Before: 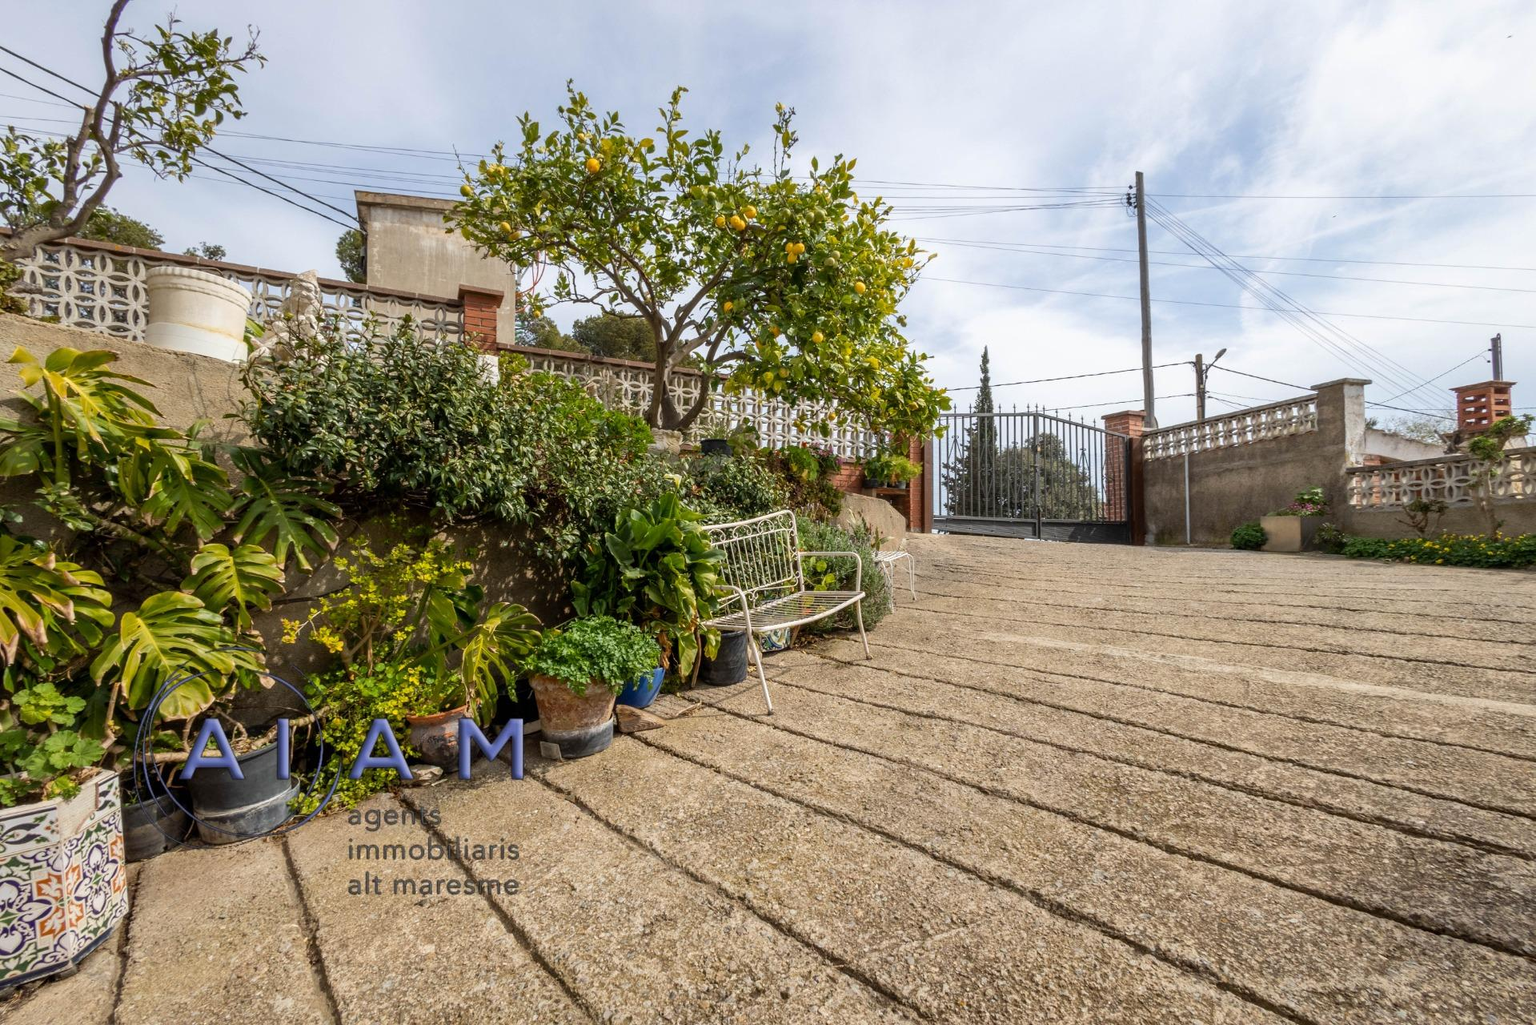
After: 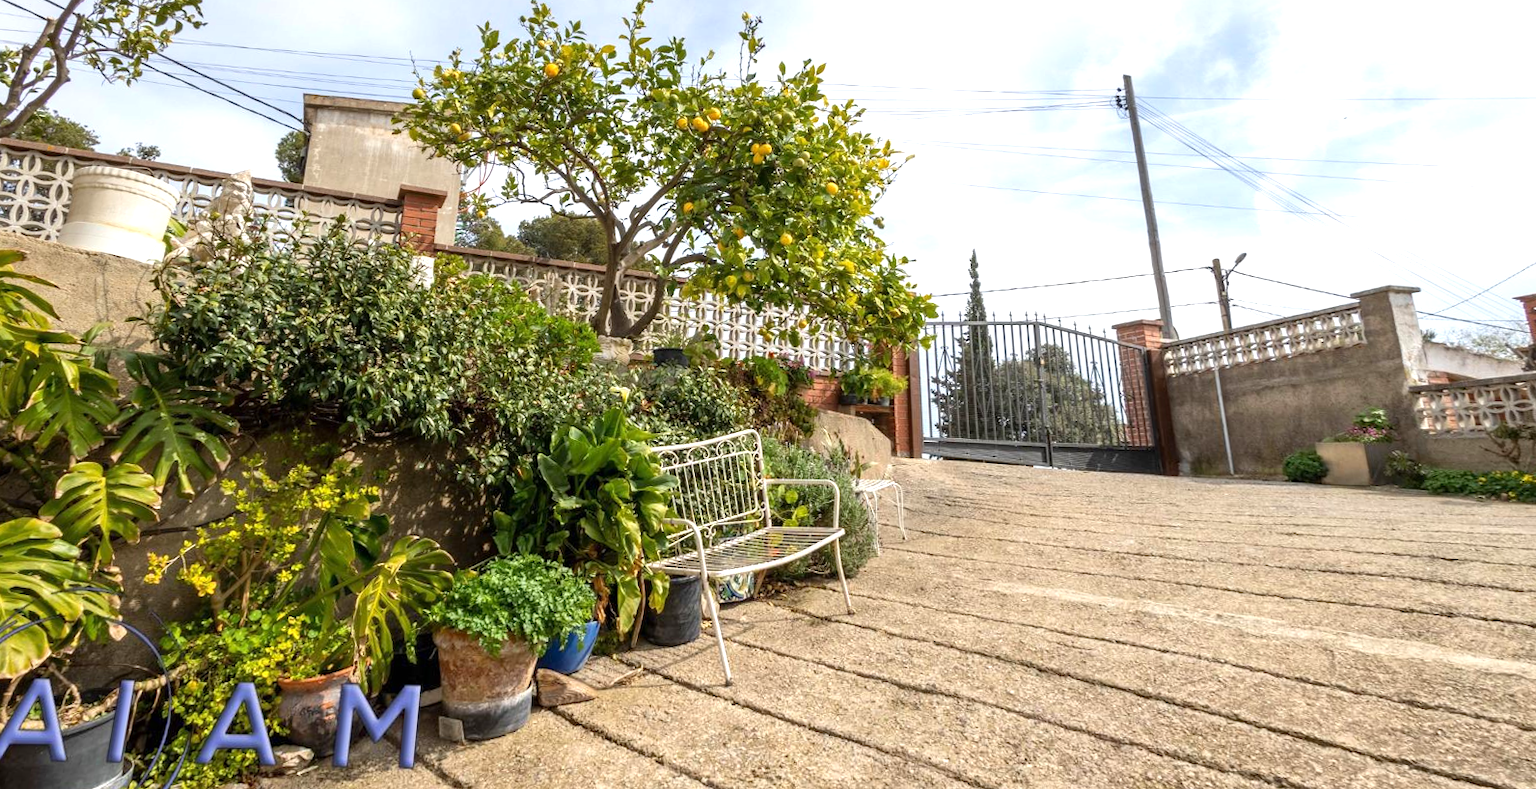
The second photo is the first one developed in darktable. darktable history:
exposure: exposure 0.566 EV, compensate highlight preservation false
crop and rotate: top 4.848%, bottom 29.503%
rotate and perspective: rotation 0.72°, lens shift (vertical) -0.352, lens shift (horizontal) -0.051, crop left 0.152, crop right 0.859, crop top 0.019, crop bottom 0.964
